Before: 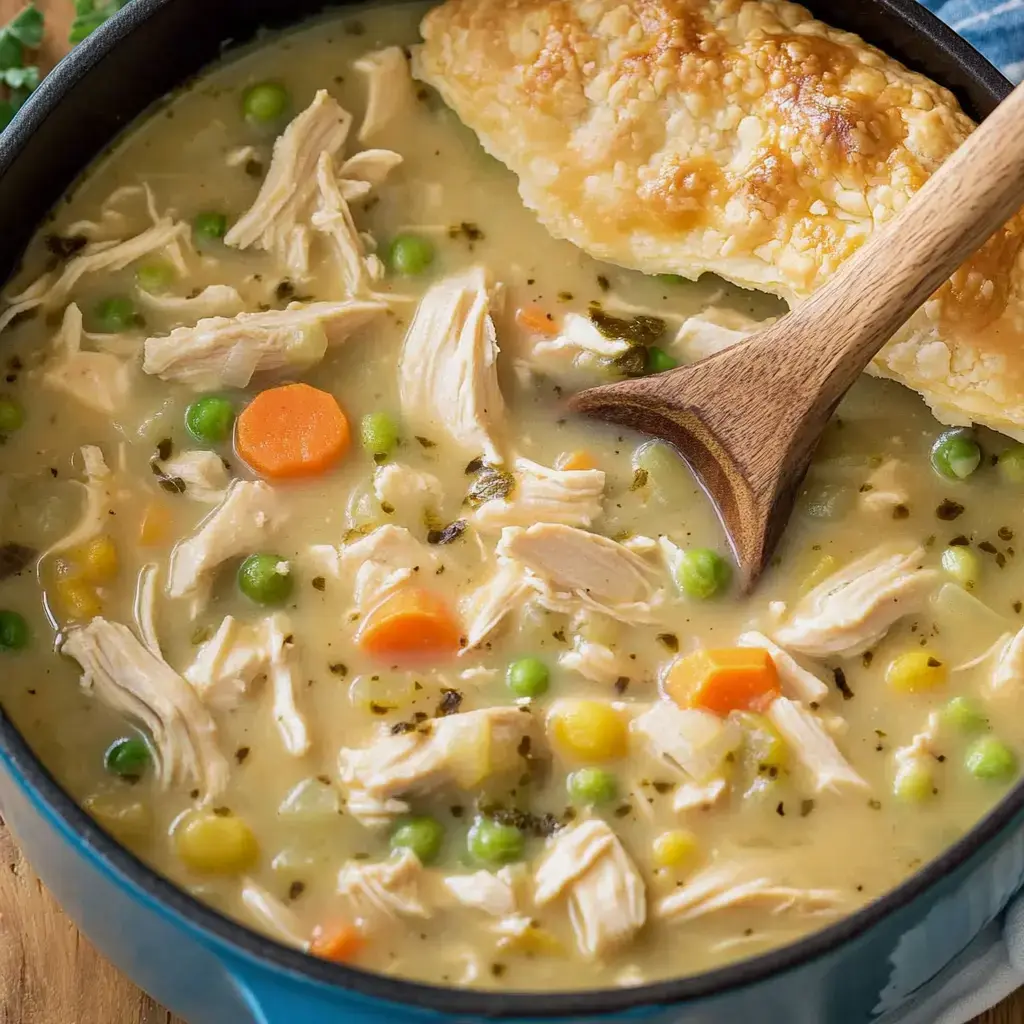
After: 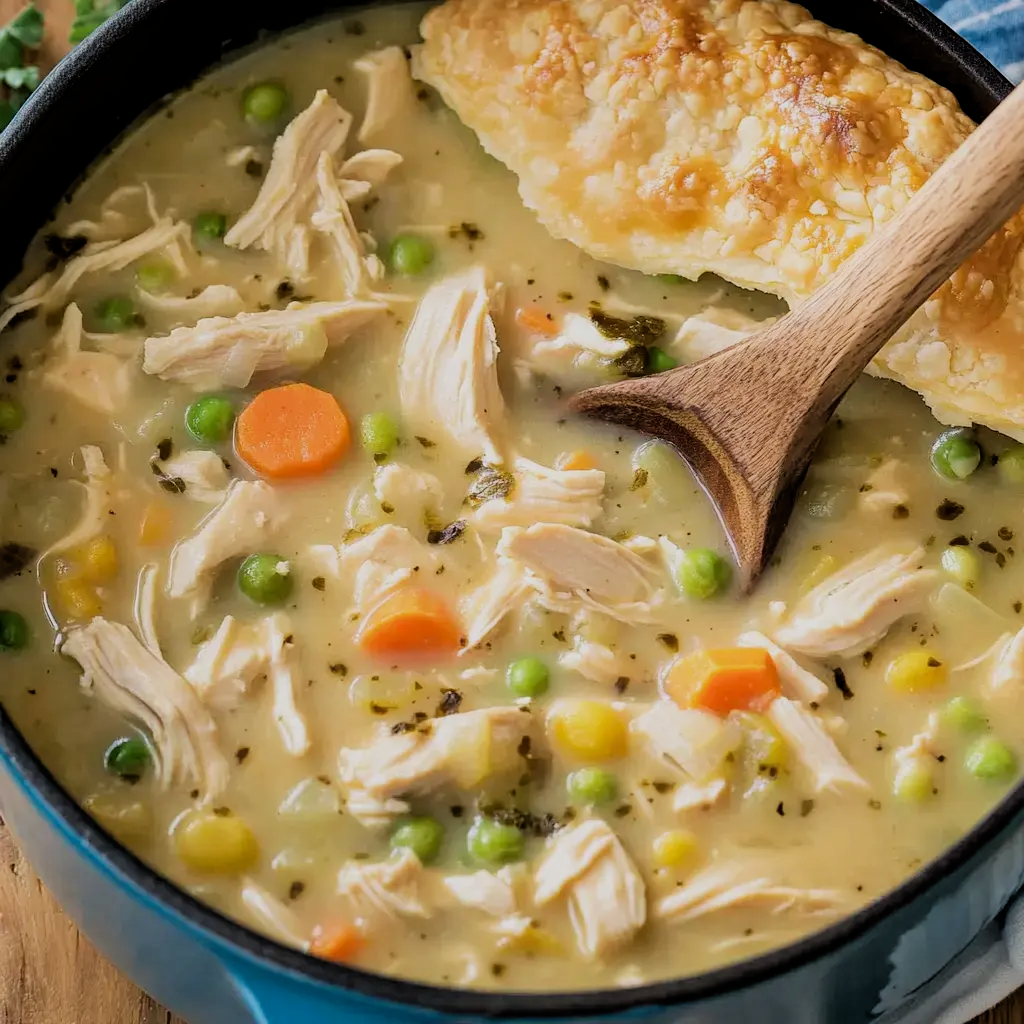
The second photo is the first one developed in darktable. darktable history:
filmic rgb: black relative exposure -7.77 EV, white relative exposure 4.41 EV, hardness 3.75, latitude 49.85%, contrast 1.1
color zones: curves: ch0 [(0, 0.5) (0.143, 0.5) (0.286, 0.5) (0.429, 0.5) (0.571, 0.5) (0.714, 0.476) (0.857, 0.5) (1, 0.5)]; ch2 [(0, 0.5) (0.143, 0.5) (0.286, 0.5) (0.429, 0.5) (0.571, 0.5) (0.714, 0.487) (0.857, 0.5) (1, 0.5)]
